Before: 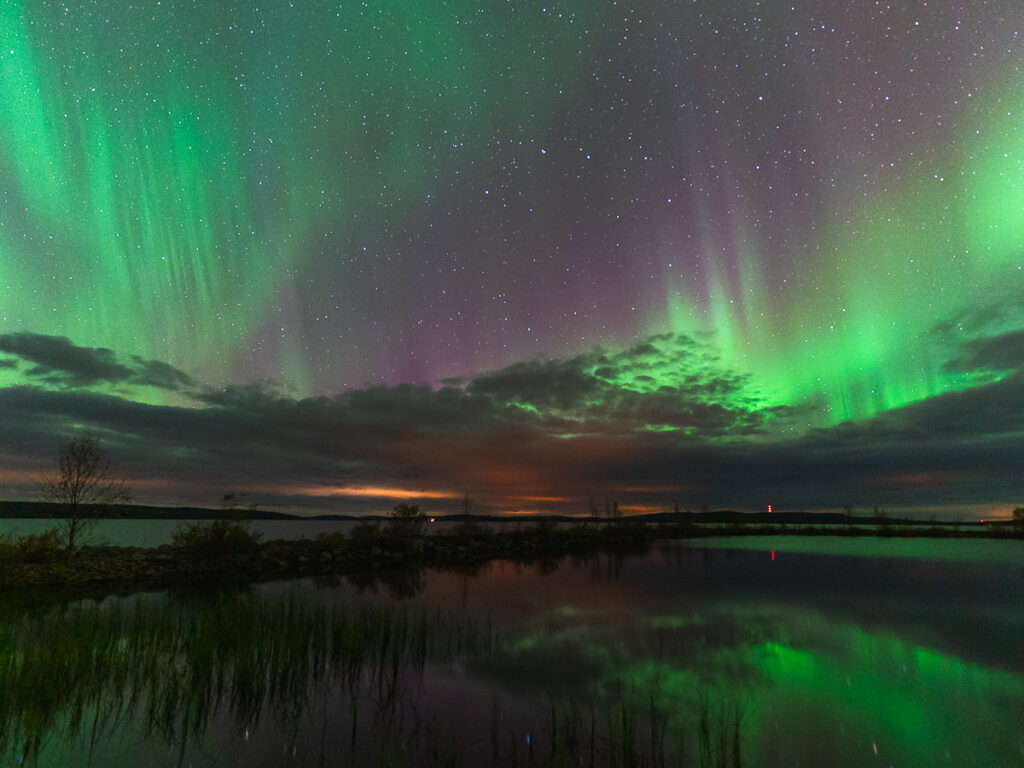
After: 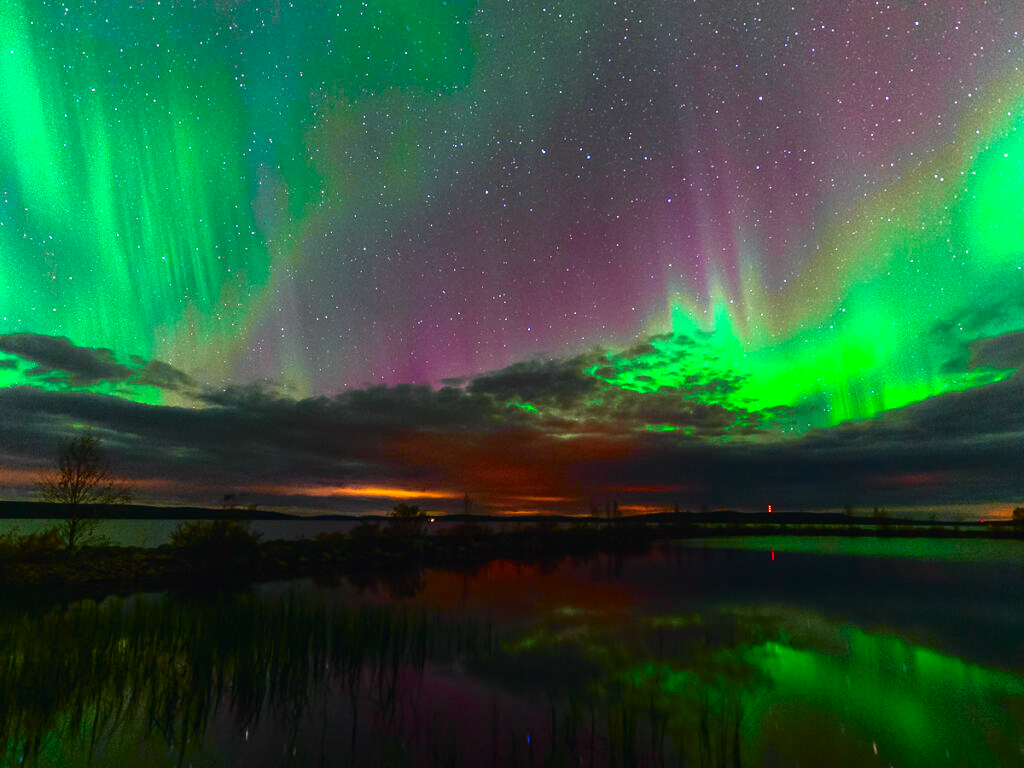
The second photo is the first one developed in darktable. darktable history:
color balance rgb: linear chroma grading › global chroma 9%, perceptual saturation grading › global saturation 36%, perceptual saturation grading › shadows 35%, perceptual brilliance grading › global brilliance 15%, perceptual brilliance grading › shadows -35%, global vibrance 15%
tone curve: curves: ch0 [(0, 0.009) (0.105, 0.08) (0.195, 0.18) (0.283, 0.316) (0.384, 0.434) (0.485, 0.531) (0.638, 0.69) (0.81, 0.872) (1, 0.977)]; ch1 [(0, 0) (0.161, 0.092) (0.35, 0.33) (0.379, 0.401) (0.456, 0.469) (0.498, 0.502) (0.52, 0.536) (0.586, 0.617) (0.635, 0.655) (1, 1)]; ch2 [(0, 0) (0.371, 0.362) (0.437, 0.437) (0.483, 0.484) (0.53, 0.515) (0.56, 0.571) (0.622, 0.606) (1, 1)], color space Lab, independent channels, preserve colors none
